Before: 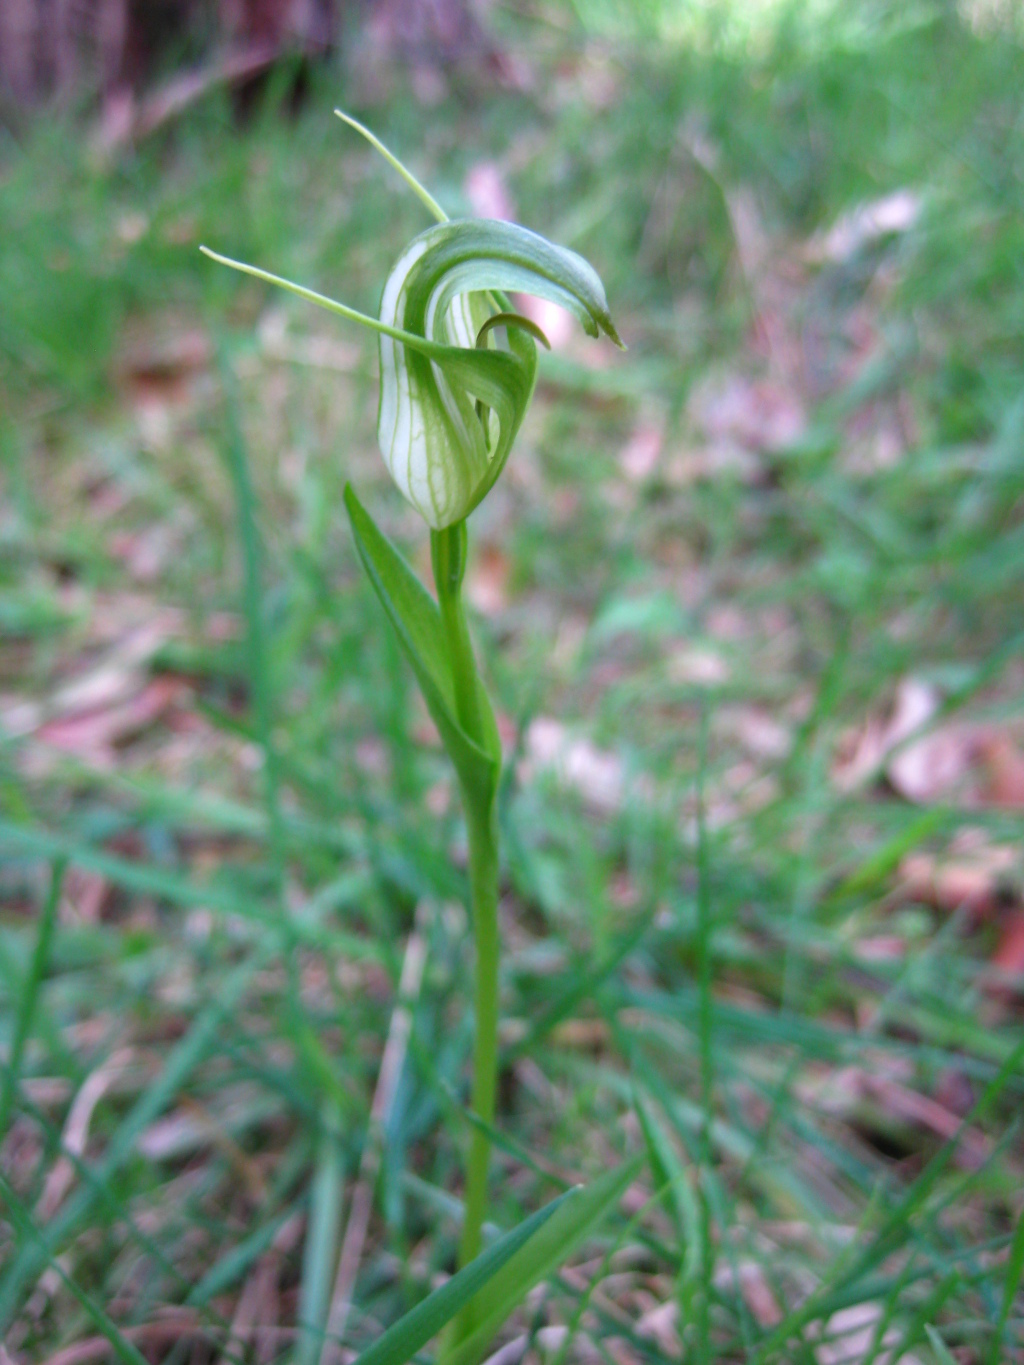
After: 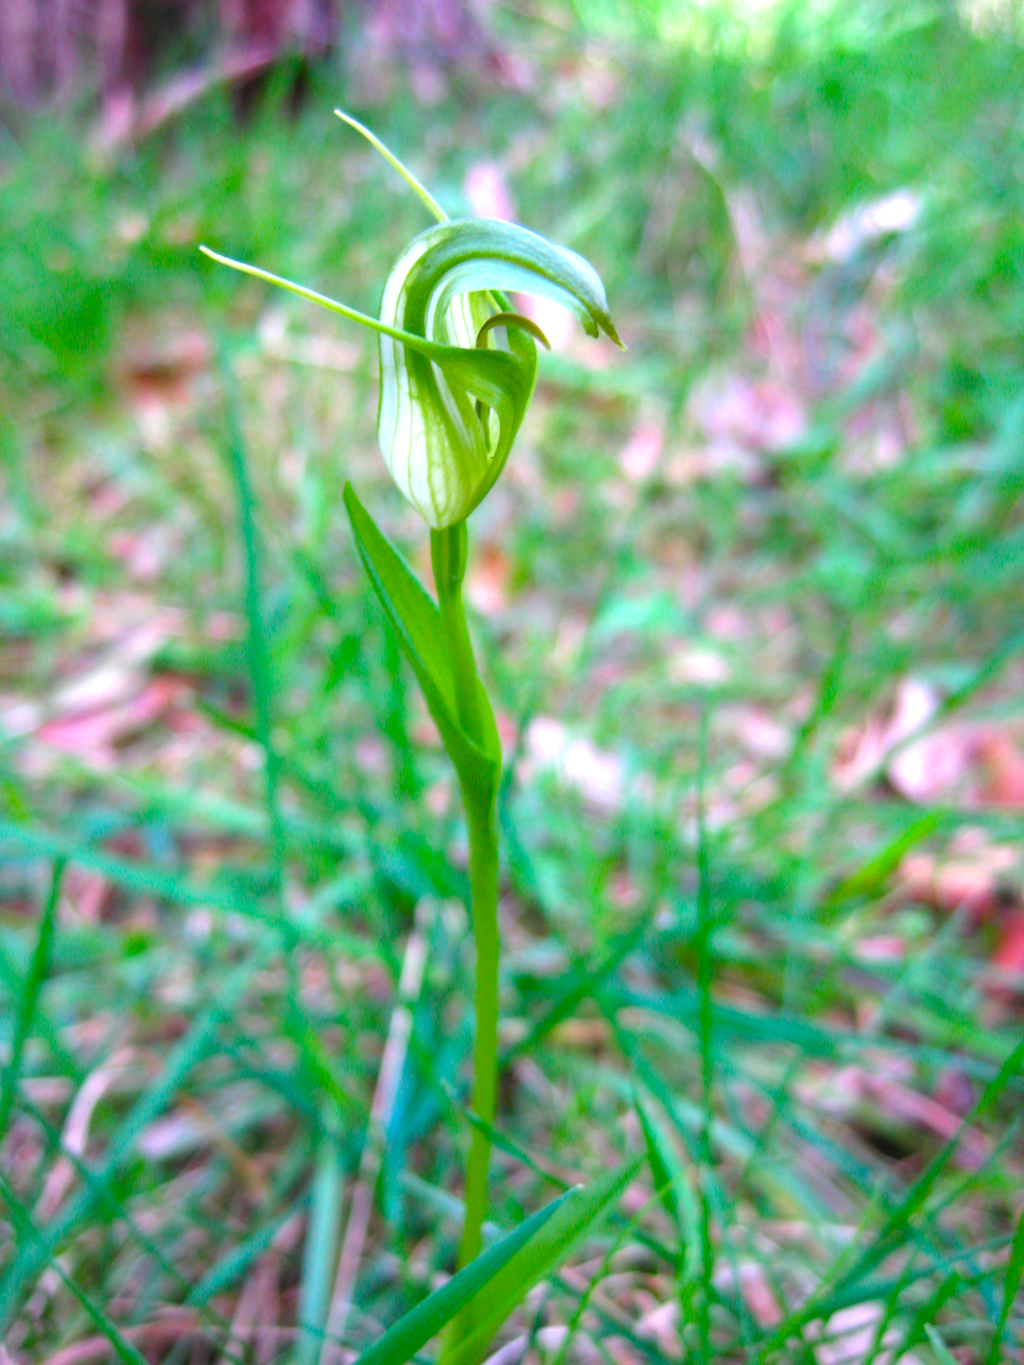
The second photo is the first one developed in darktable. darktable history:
exposure: exposure 0.636 EV, compensate highlight preservation false
color balance rgb: linear chroma grading › global chroma 15%, perceptual saturation grading › global saturation 30%
